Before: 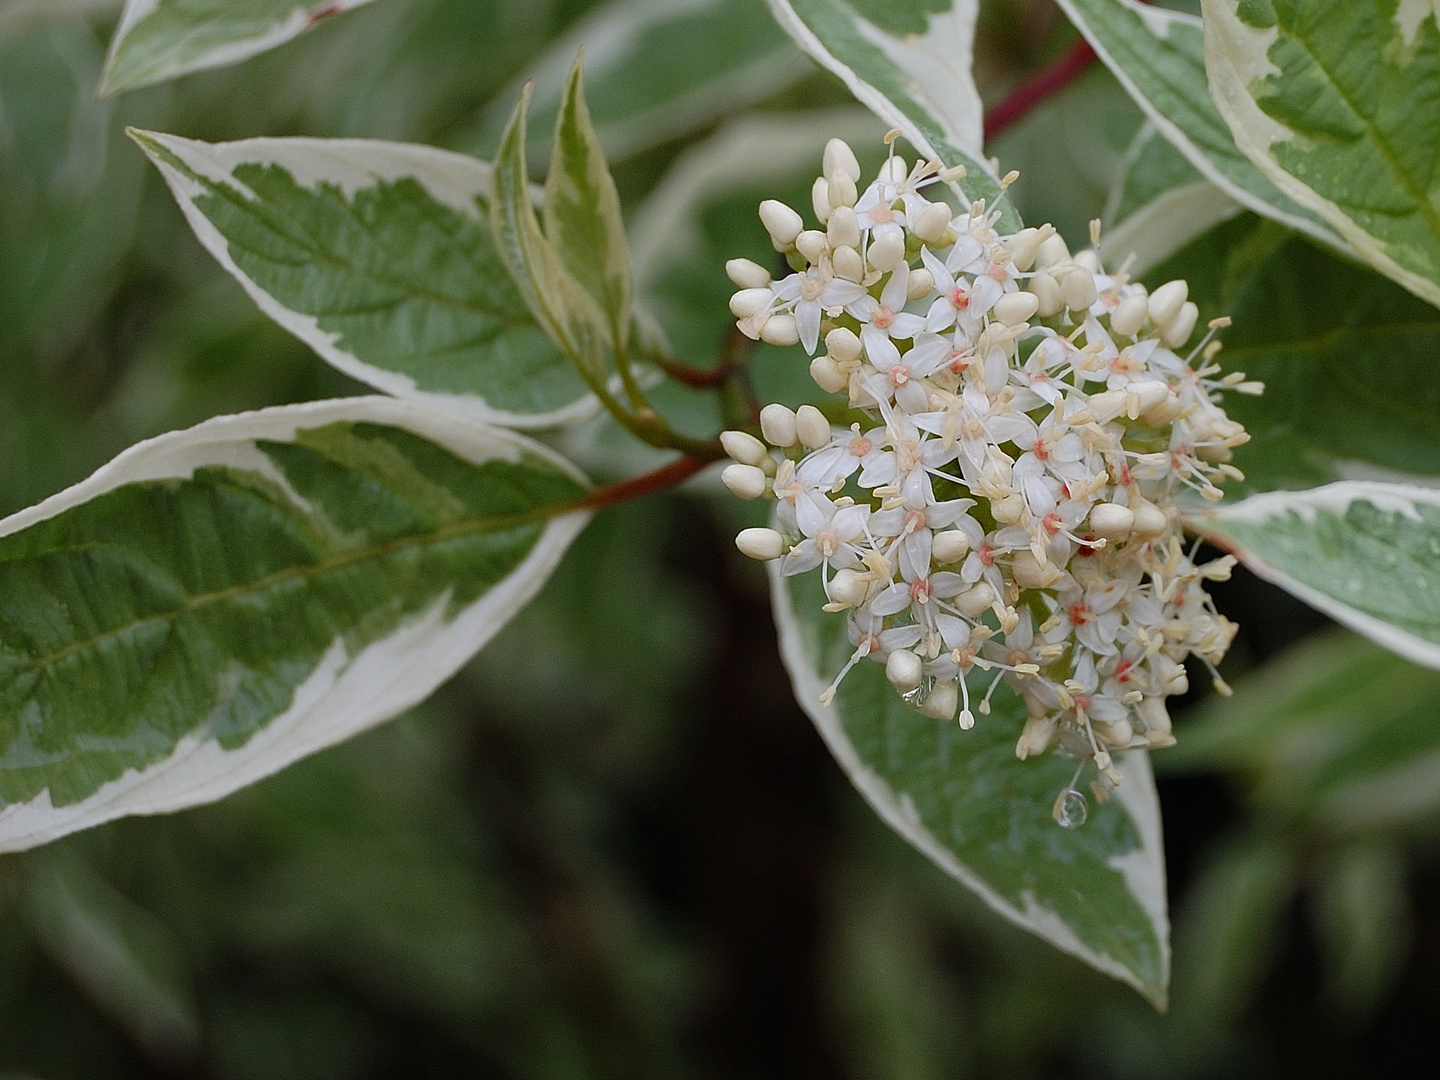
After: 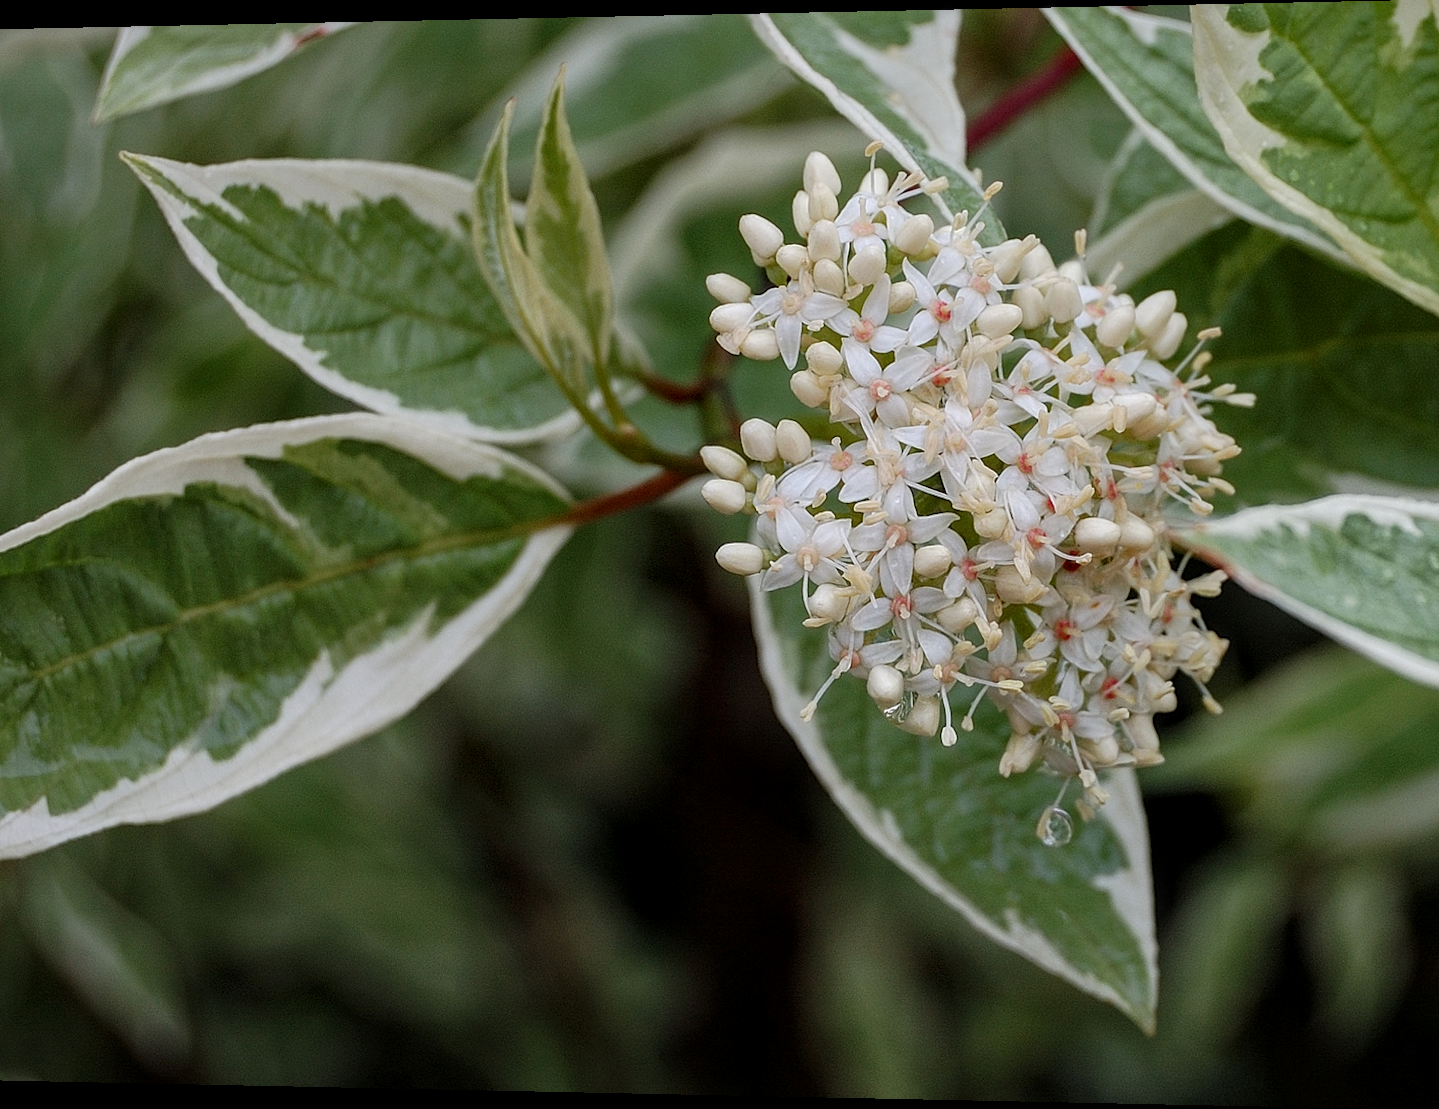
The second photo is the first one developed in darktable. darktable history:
rotate and perspective: lens shift (horizontal) -0.055, automatic cropping off
local contrast: detail 130%
